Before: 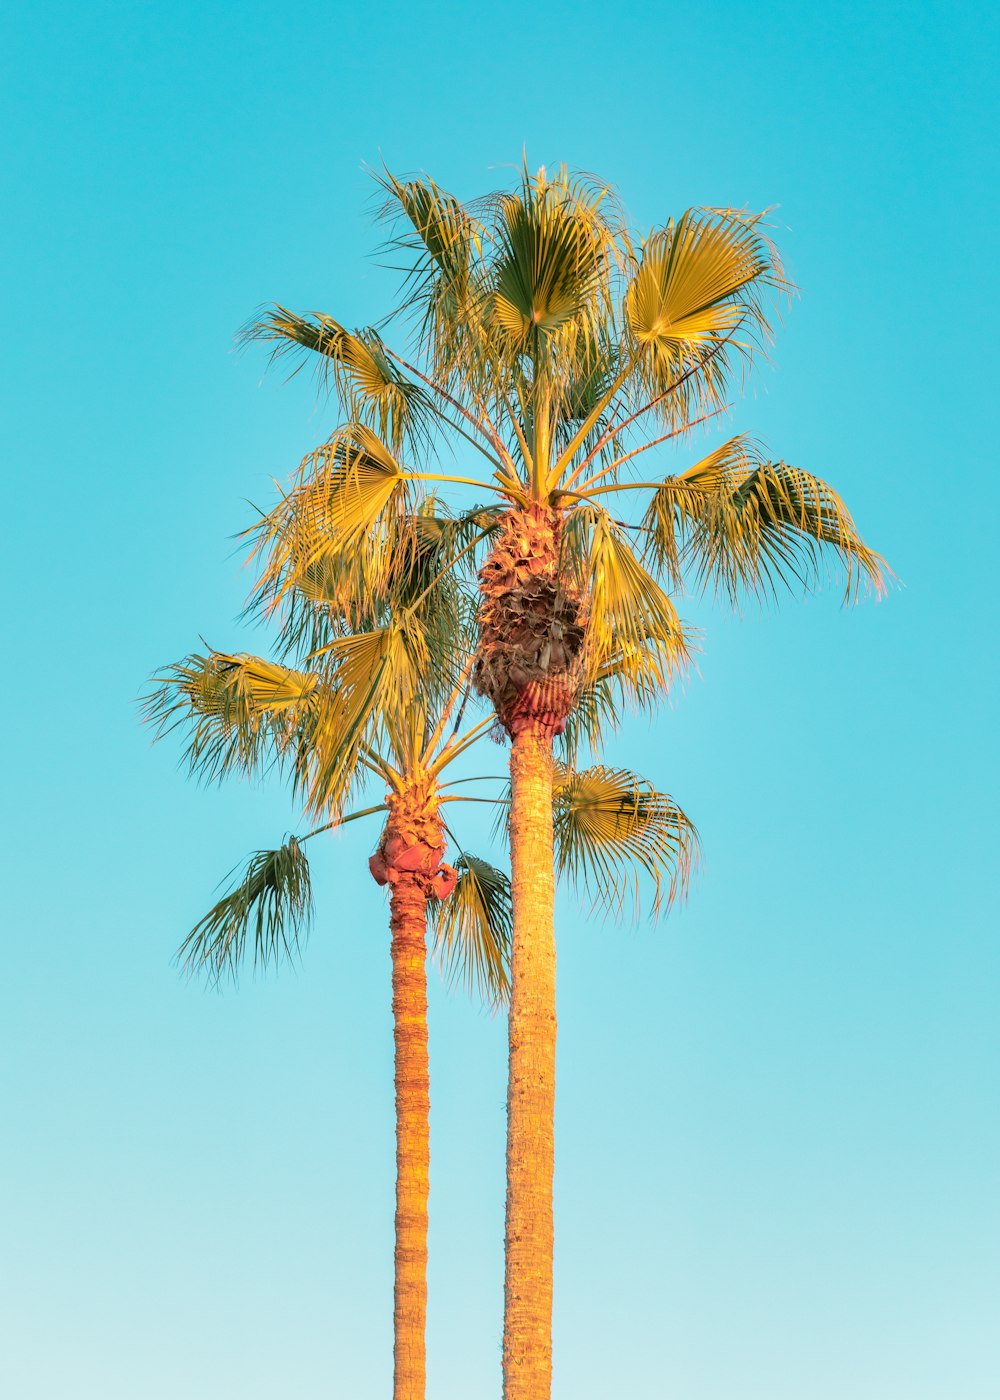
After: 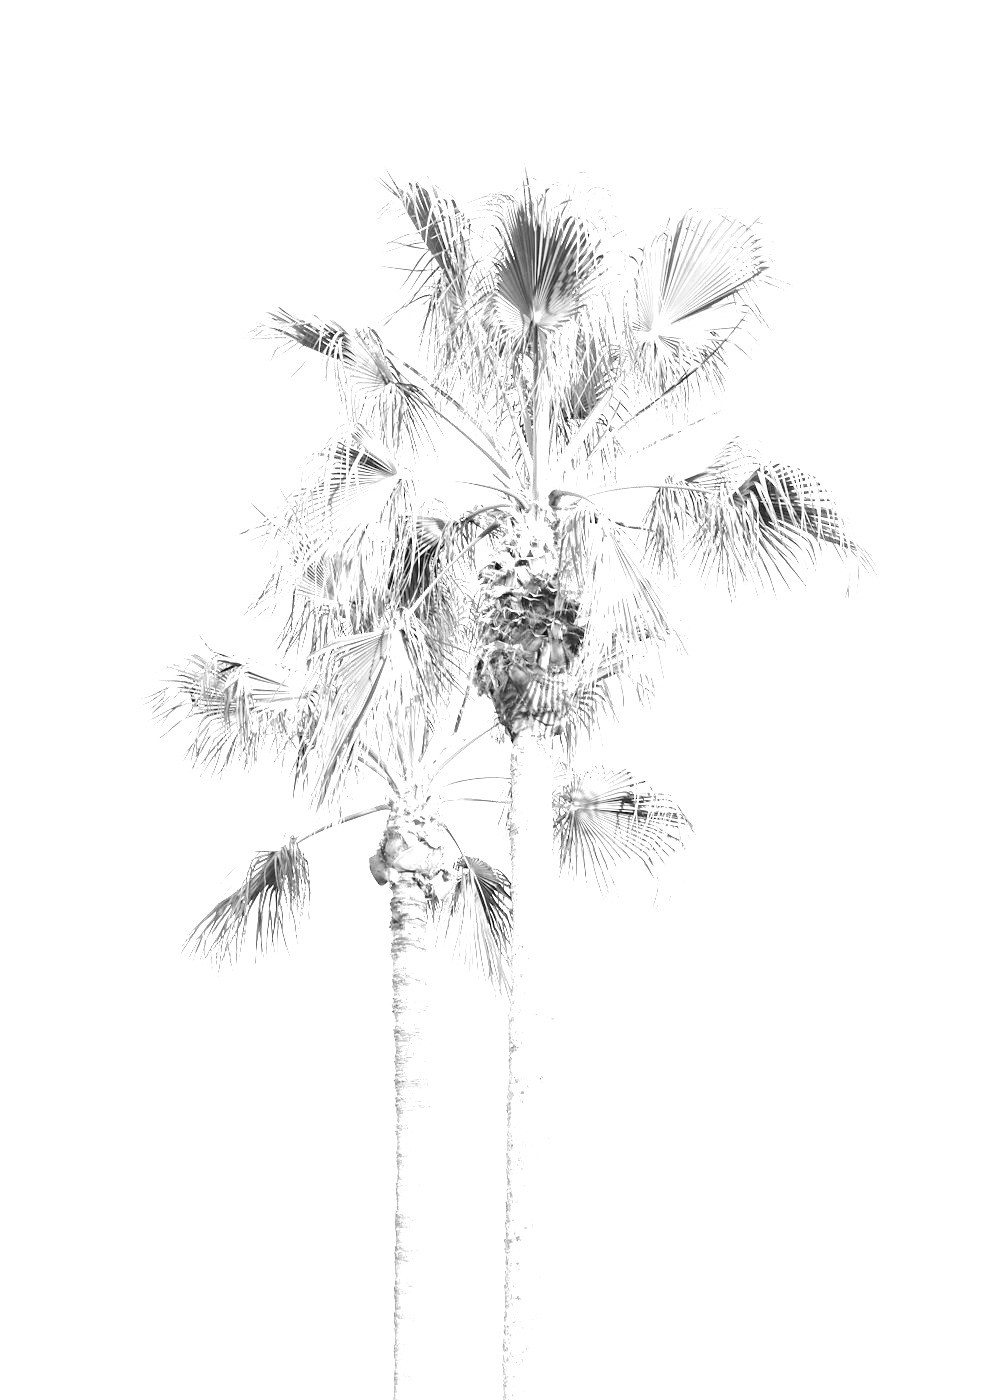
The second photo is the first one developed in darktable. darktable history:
monochrome: on, module defaults
exposure: black level correction 0, exposure 1.975 EV, compensate exposure bias true, compensate highlight preservation false
